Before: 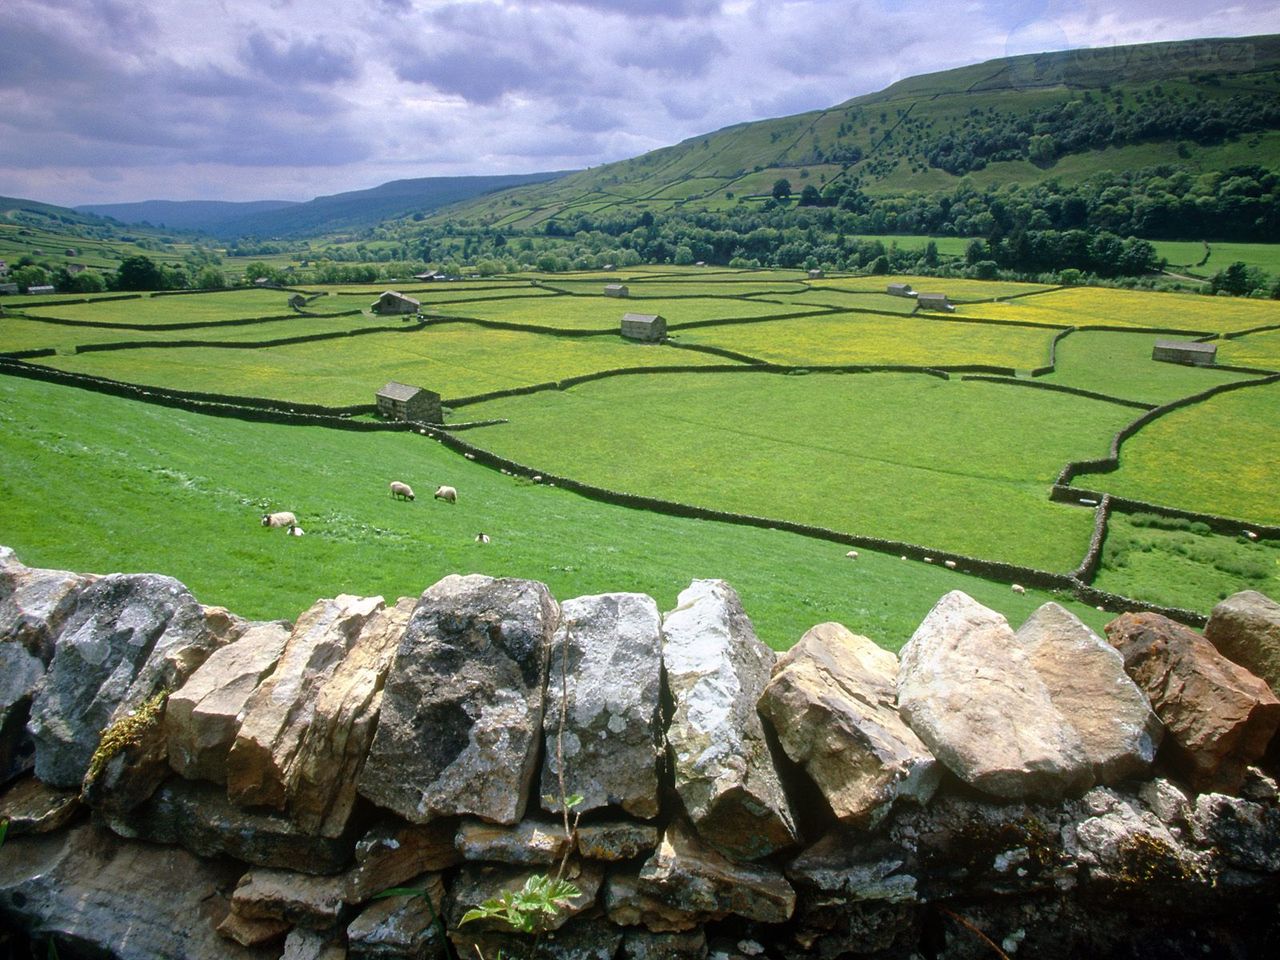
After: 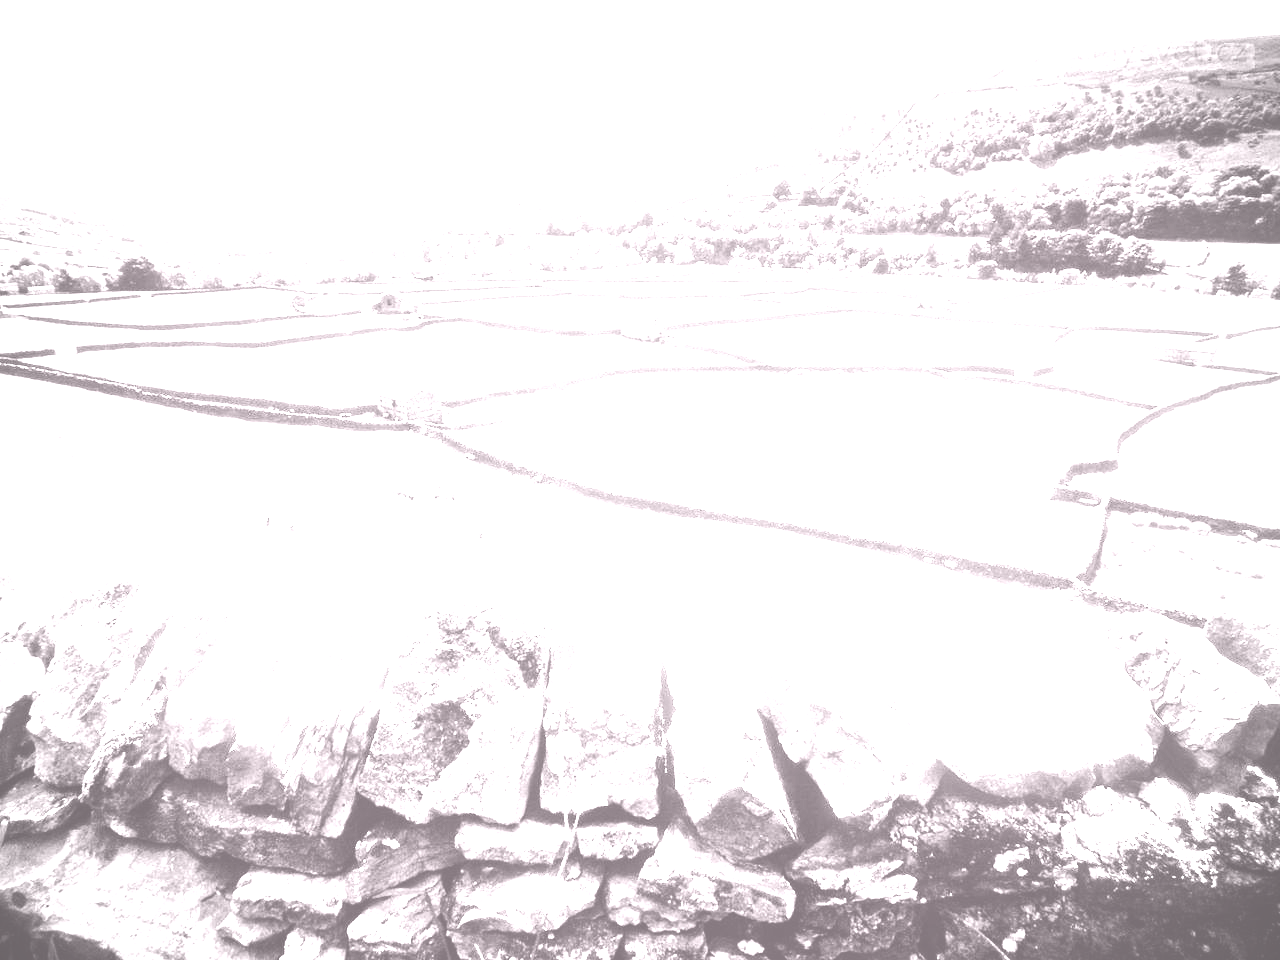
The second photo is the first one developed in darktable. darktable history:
local contrast: mode bilateral grid, contrast 20, coarseness 50, detail 120%, midtone range 0.2
exposure: black level correction -0.002, exposure 1.115 EV, compensate highlight preservation false
color calibration: x 0.355, y 0.367, temperature 4700.38 K
vignetting: fall-off radius 63.6%
base curve: curves: ch0 [(0, 0) (0.007, 0.004) (0.027, 0.03) (0.046, 0.07) (0.207, 0.54) (0.442, 0.872) (0.673, 0.972) (1, 1)], preserve colors none
colorize: hue 25.2°, saturation 83%, source mix 82%, lightness 79%, version 1
